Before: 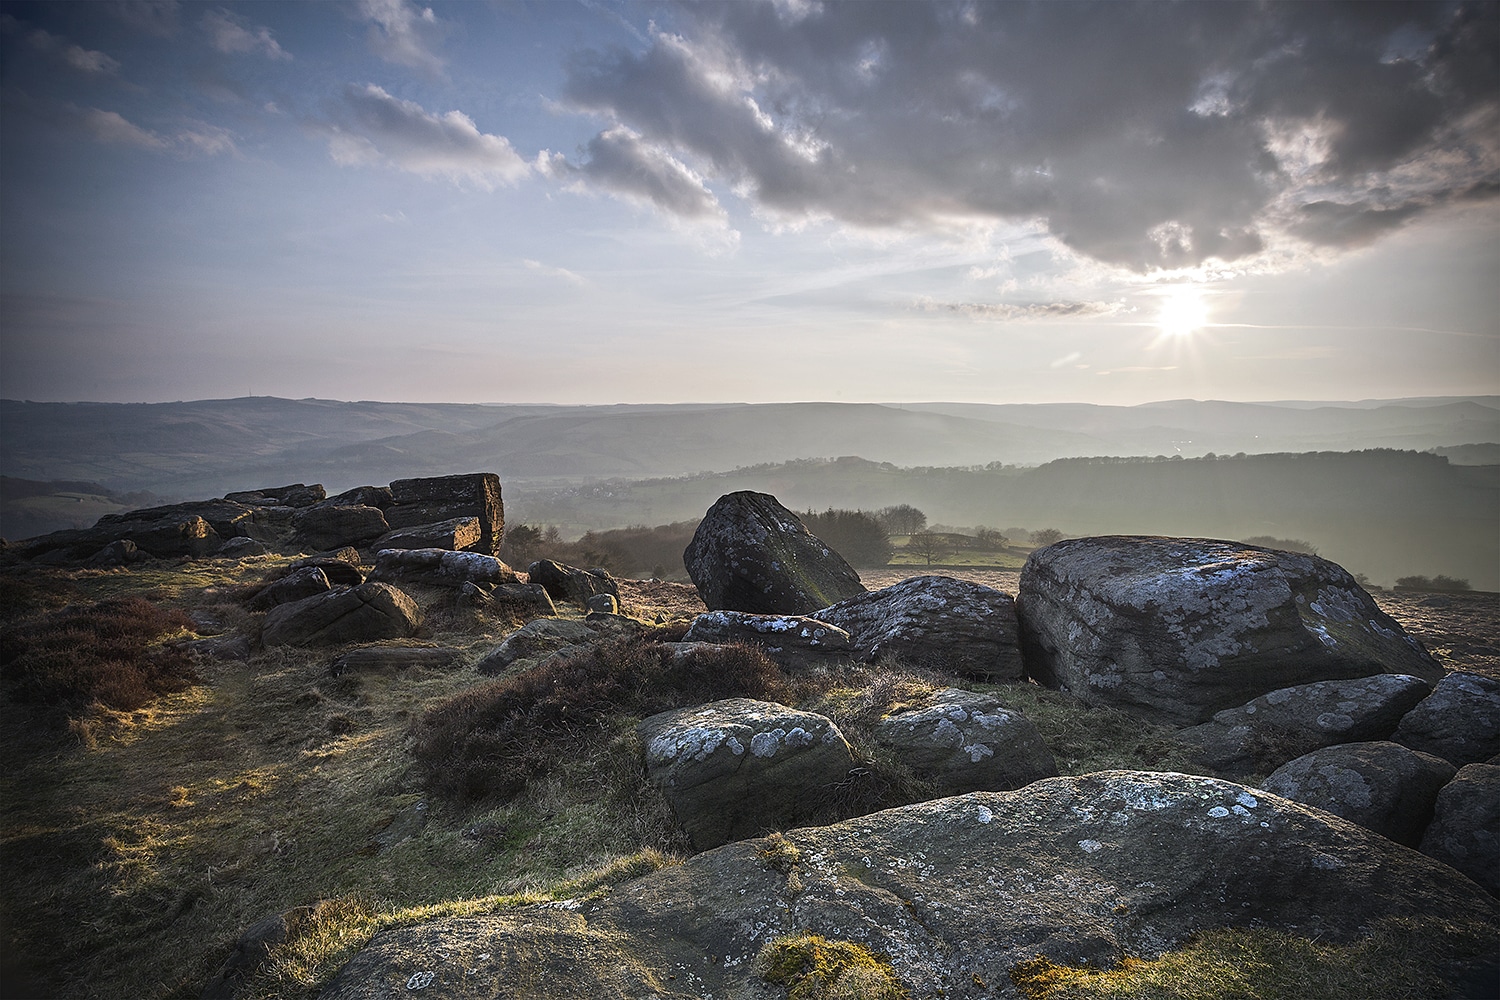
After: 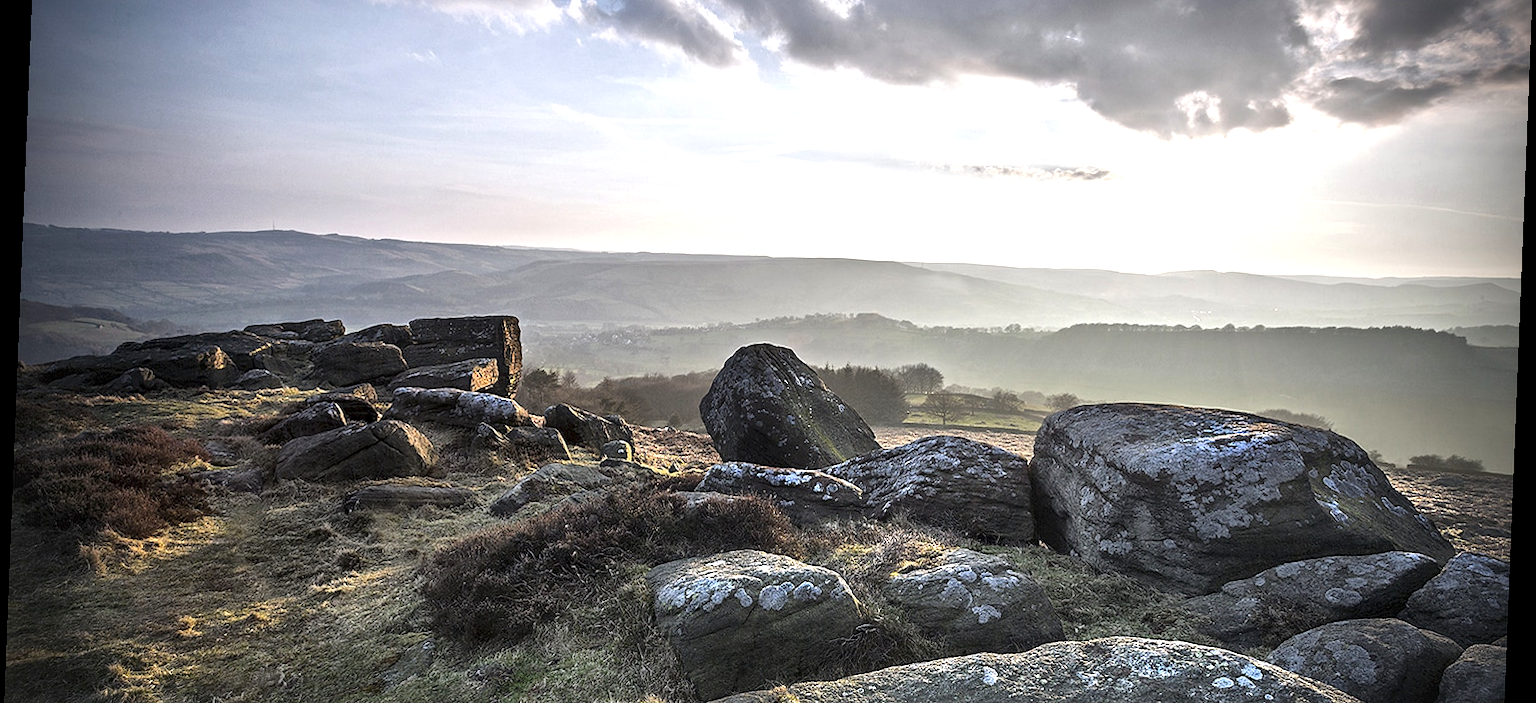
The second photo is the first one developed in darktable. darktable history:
exposure: exposure 0.64 EV, compensate highlight preservation false
crop: top 16.727%, bottom 16.727%
local contrast: mode bilateral grid, contrast 20, coarseness 50, detail 159%, midtone range 0.2
rotate and perspective: rotation 2.27°, automatic cropping off
